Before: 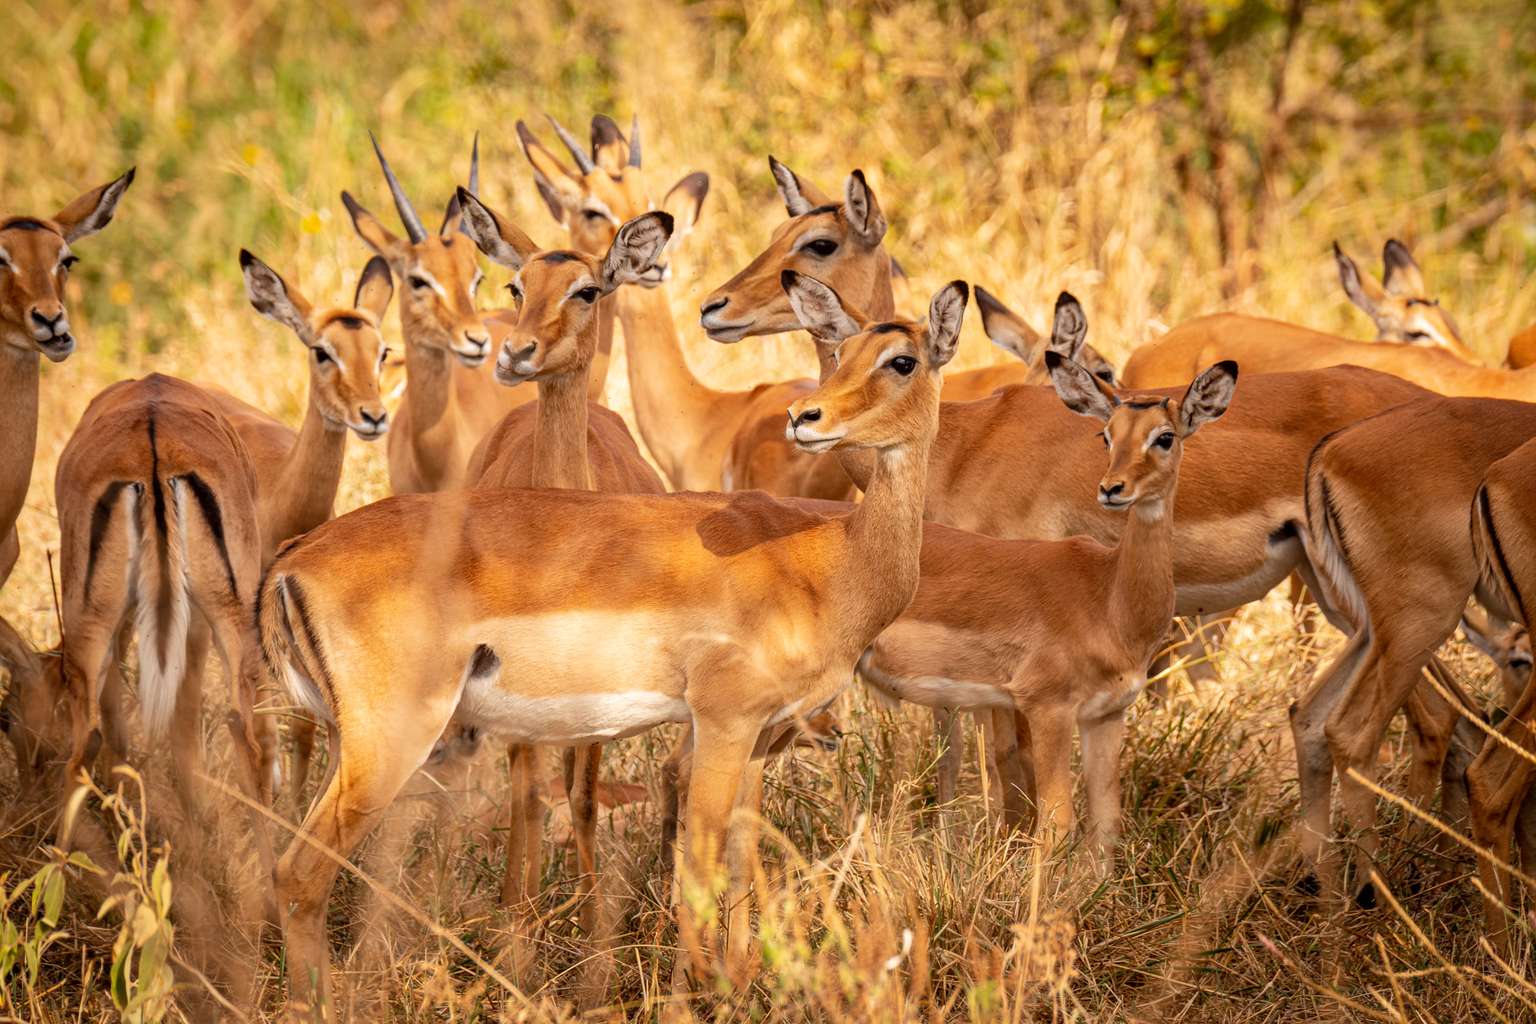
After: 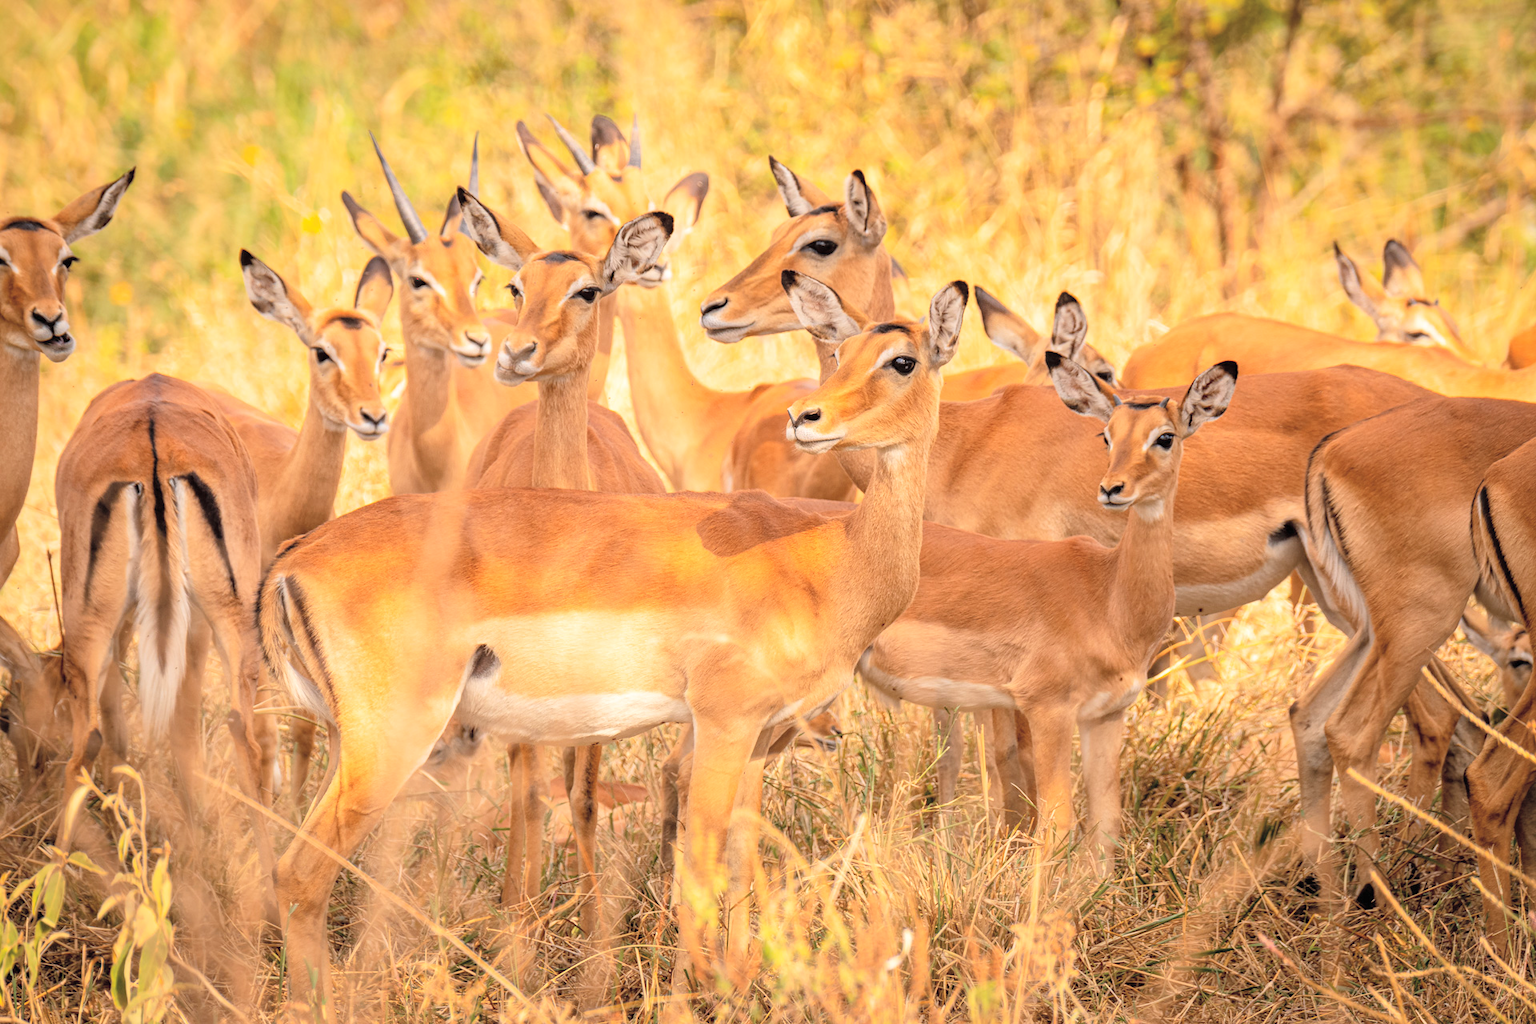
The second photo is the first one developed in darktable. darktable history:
exposure: black level correction 0, exposure 0.3 EV, compensate highlight preservation false
global tonemap: drago (0.7, 100)
